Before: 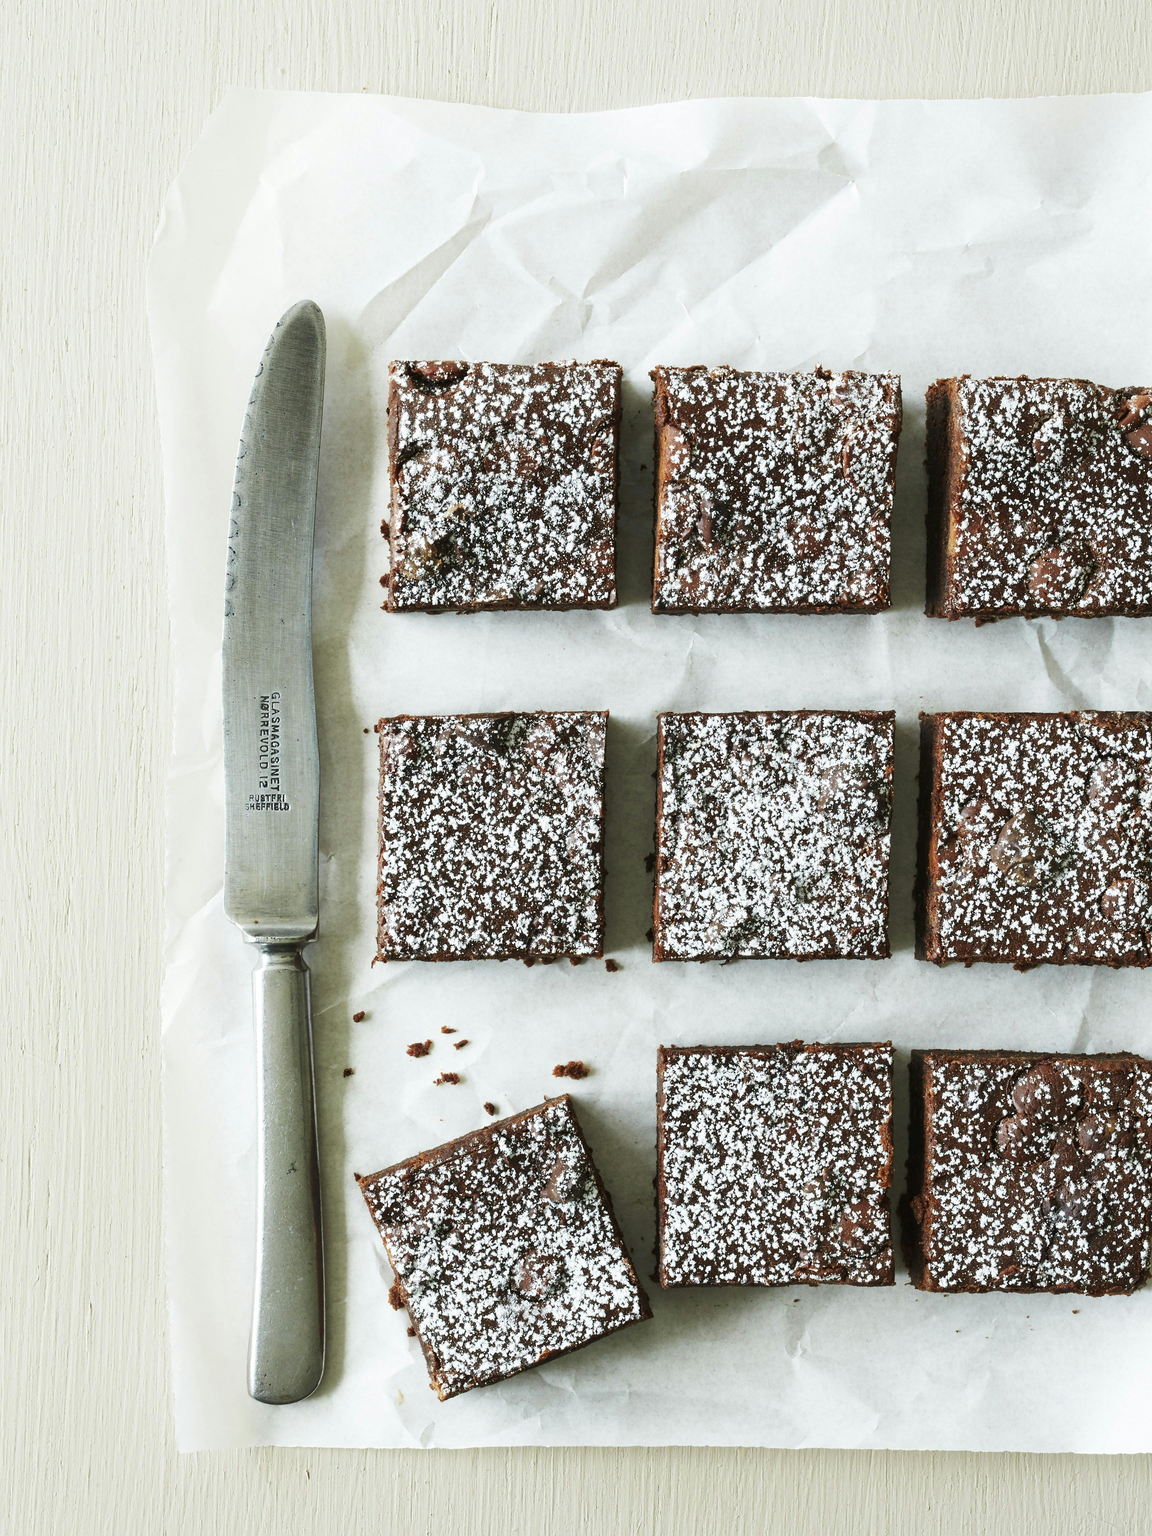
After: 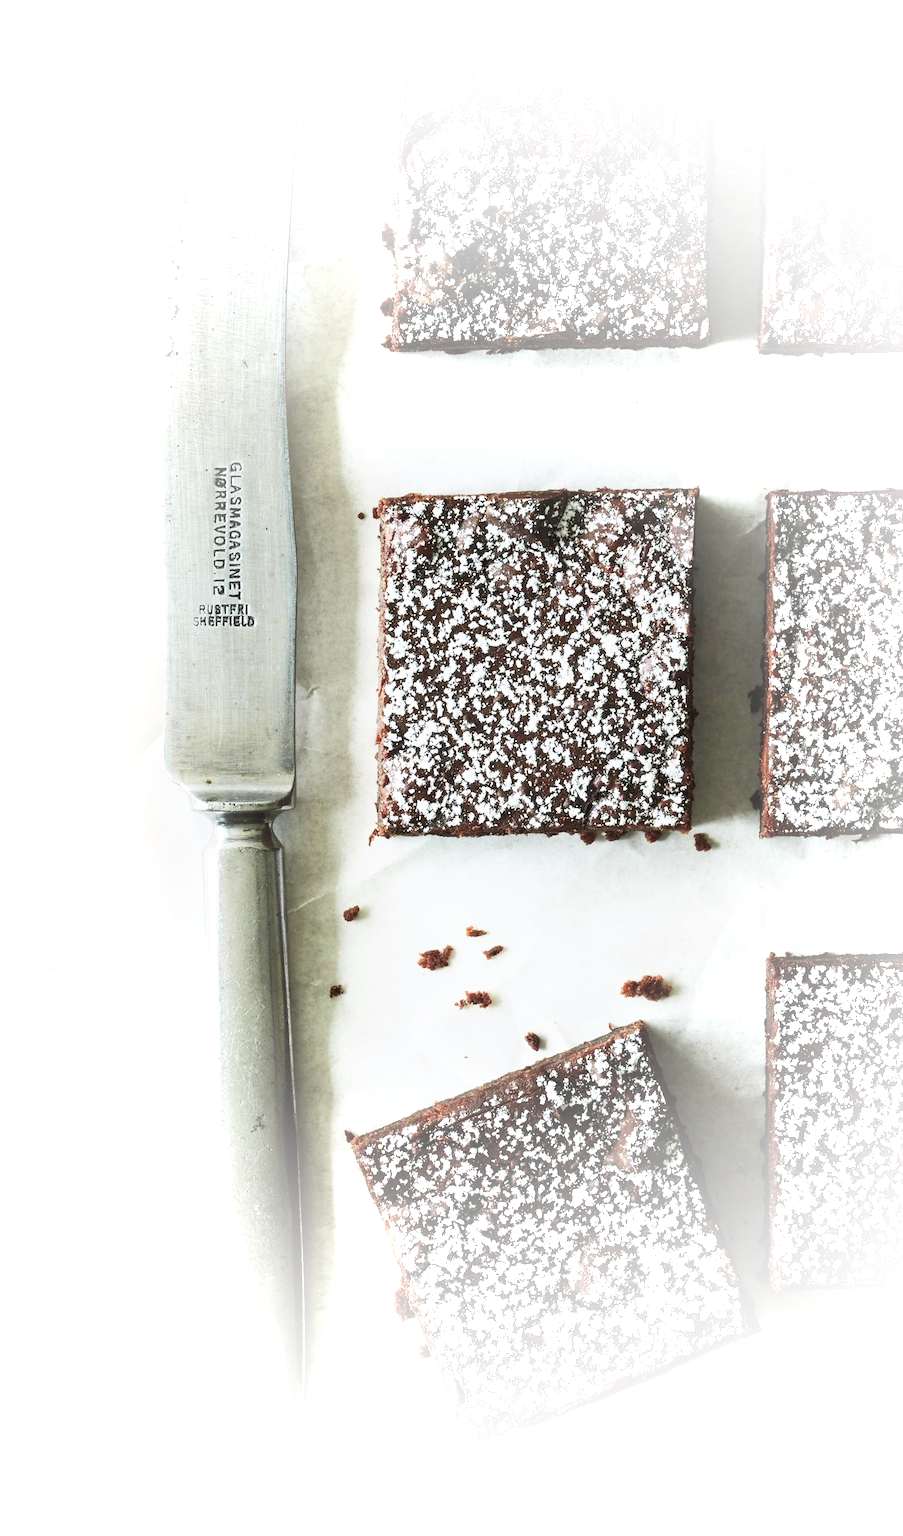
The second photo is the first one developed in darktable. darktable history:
crop: left 9.232%, top 23.453%, right 34.351%, bottom 4.627%
vignetting: fall-off start 33.15%, fall-off radius 64.53%, brightness 0.996, saturation -0.491, width/height ratio 0.952, dithering 8-bit output
tone curve: curves: ch0 [(0.003, 0.029) (0.188, 0.252) (0.46, 0.56) (0.608, 0.748) (0.871, 0.955) (1, 1)]; ch1 [(0, 0) (0.35, 0.356) (0.45, 0.453) (0.508, 0.515) (0.618, 0.634) (1, 1)]; ch2 [(0, 0) (0.456, 0.469) (0.5, 0.5) (0.634, 0.625) (1, 1)], color space Lab, independent channels, preserve colors none
